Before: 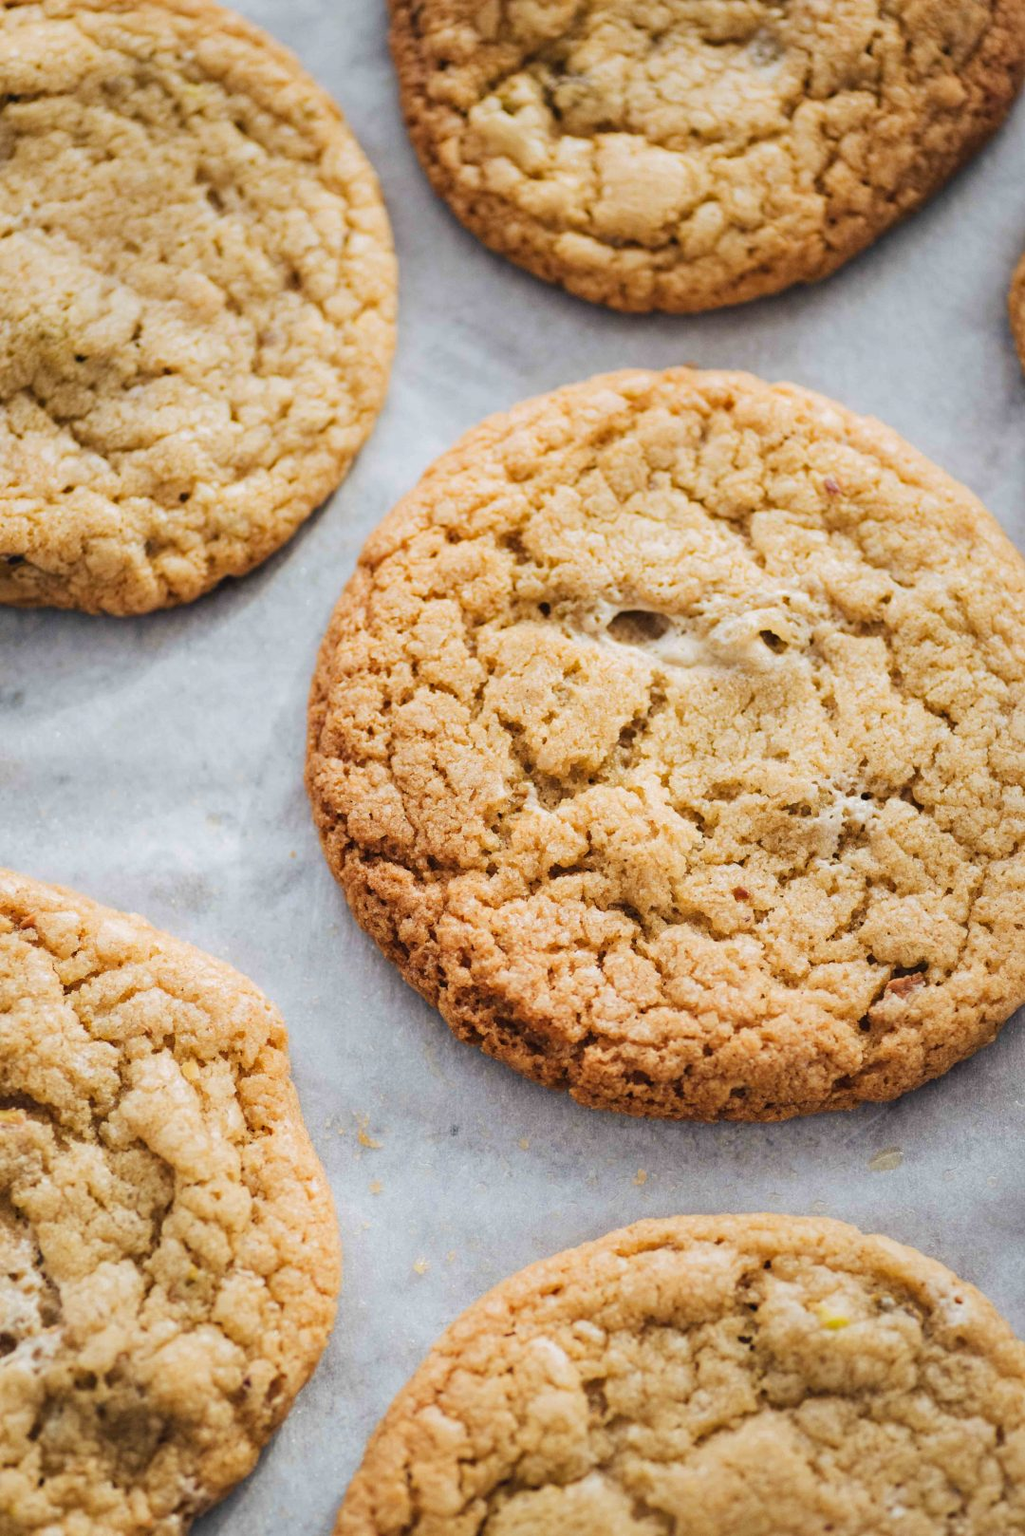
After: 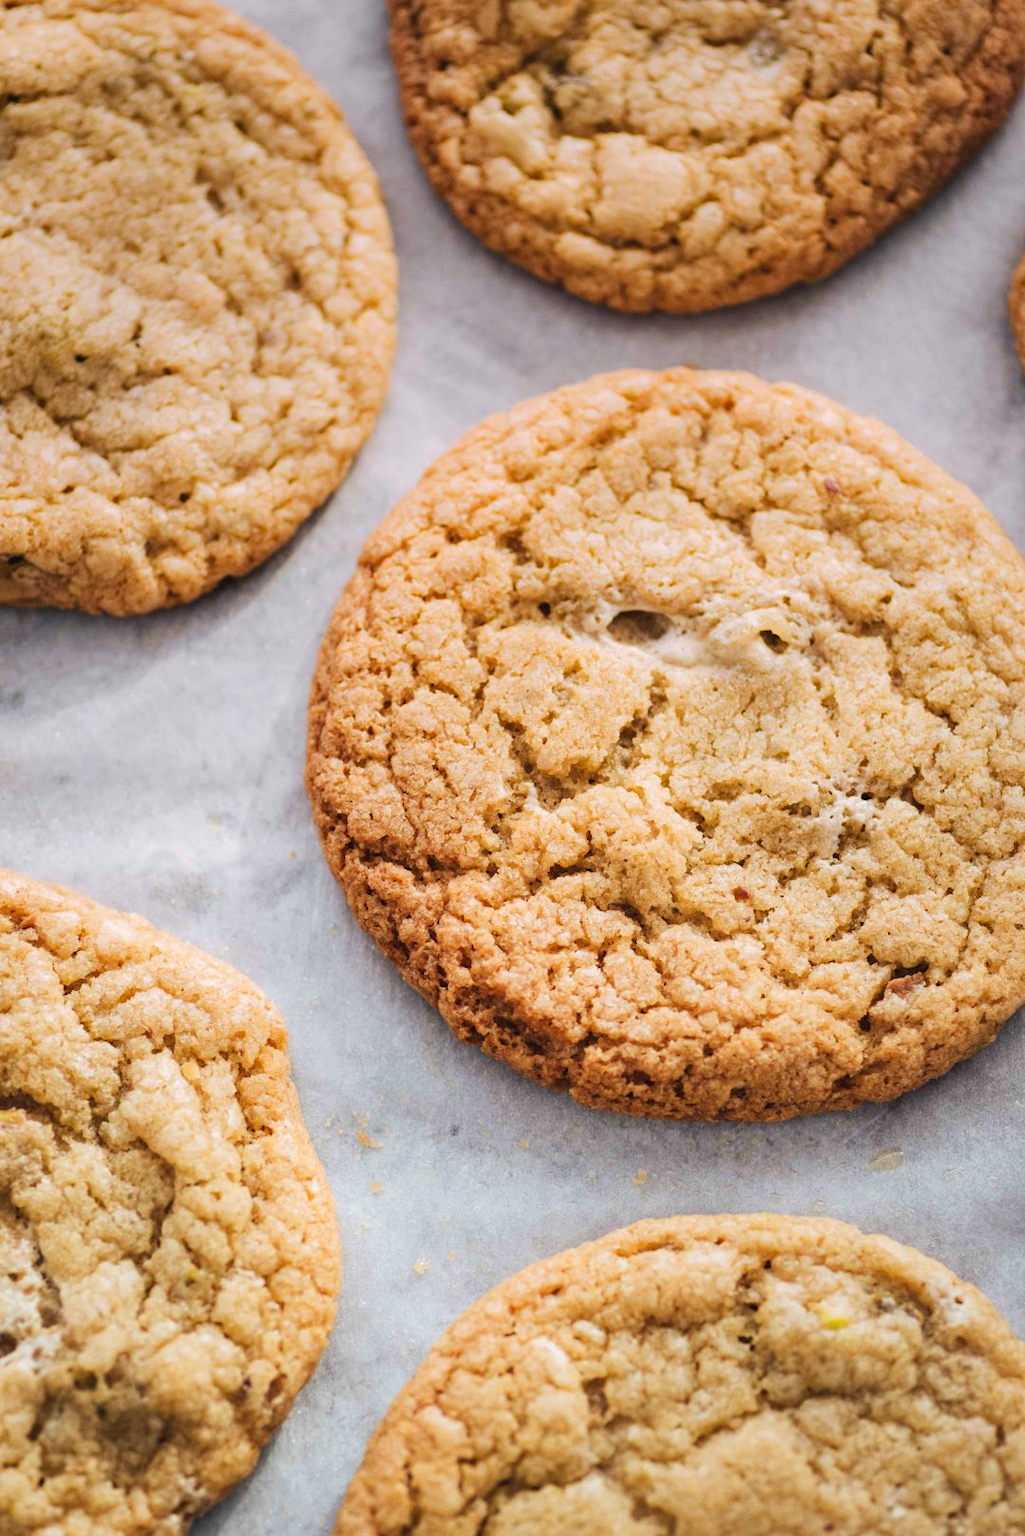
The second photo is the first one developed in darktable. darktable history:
graduated density: density 0.38 EV, hardness 21%, rotation -6.11°, saturation 32%
exposure: exposure 0.161 EV, compensate highlight preservation false
